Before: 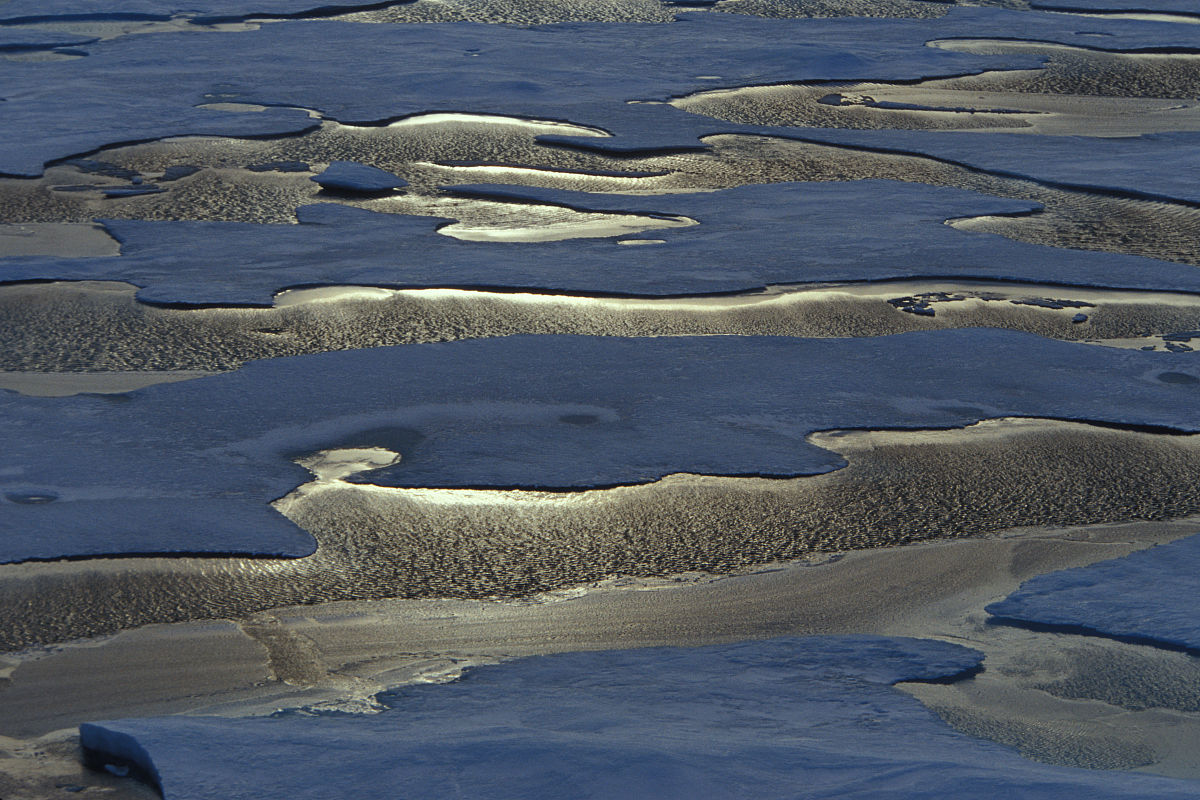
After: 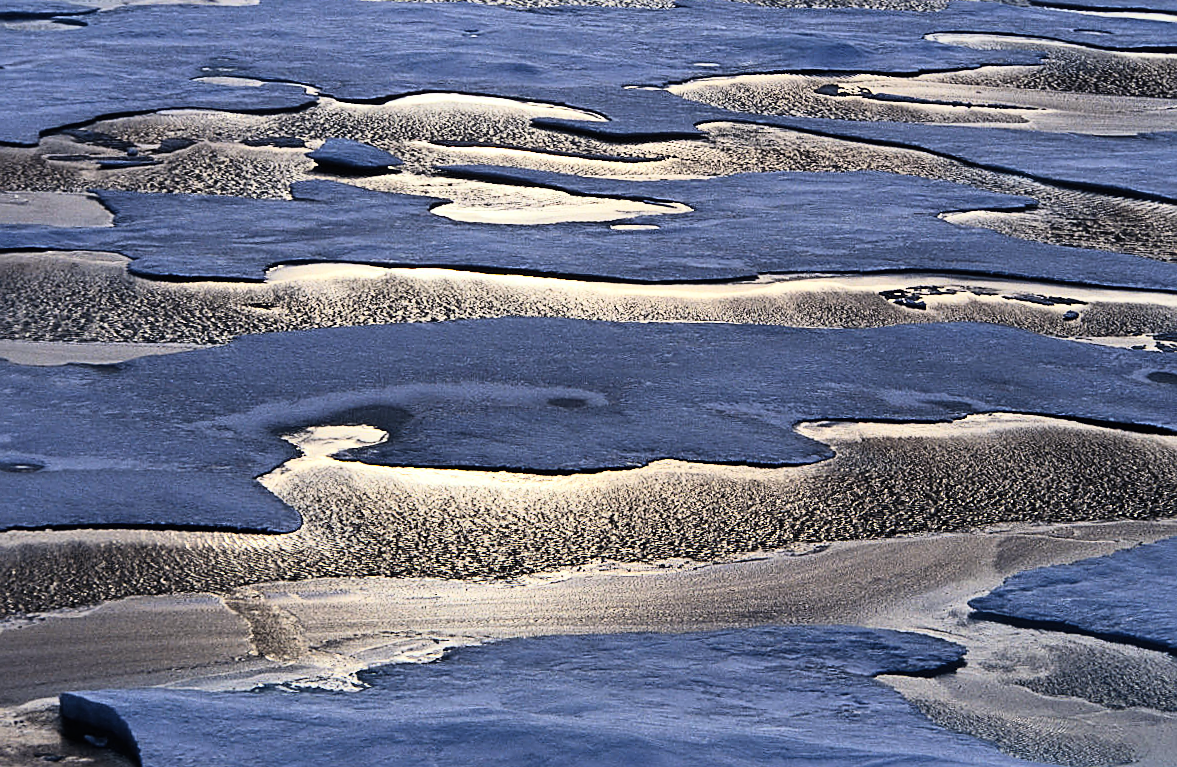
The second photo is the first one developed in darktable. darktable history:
sharpen: on, module defaults
rotate and perspective: rotation 1.57°, crop left 0.018, crop right 0.982, crop top 0.039, crop bottom 0.961
rgb curve: curves: ch0 [(0, 0) (0.21, 0.15) (0.24, 0.21) (0.5, 0.75) (0.75, 0.96) (0.89, 0.99) (1, 1)]; ch1 [(0, 0.02) (0.21, 0.13) (0.25, 0.2) (0.5, 0.67) (0.75, 0.9) (0.89, 0.97) (1, 1)]; ch2 [(0, 0.02) (0.21, 0.13) (0.25, 0.2) (0.5, 0.67) (0.75, 0.9) (0.89, 0.97) (1, 1)], compensate middle gray true
white balance: red 1.05, blue 1.072
